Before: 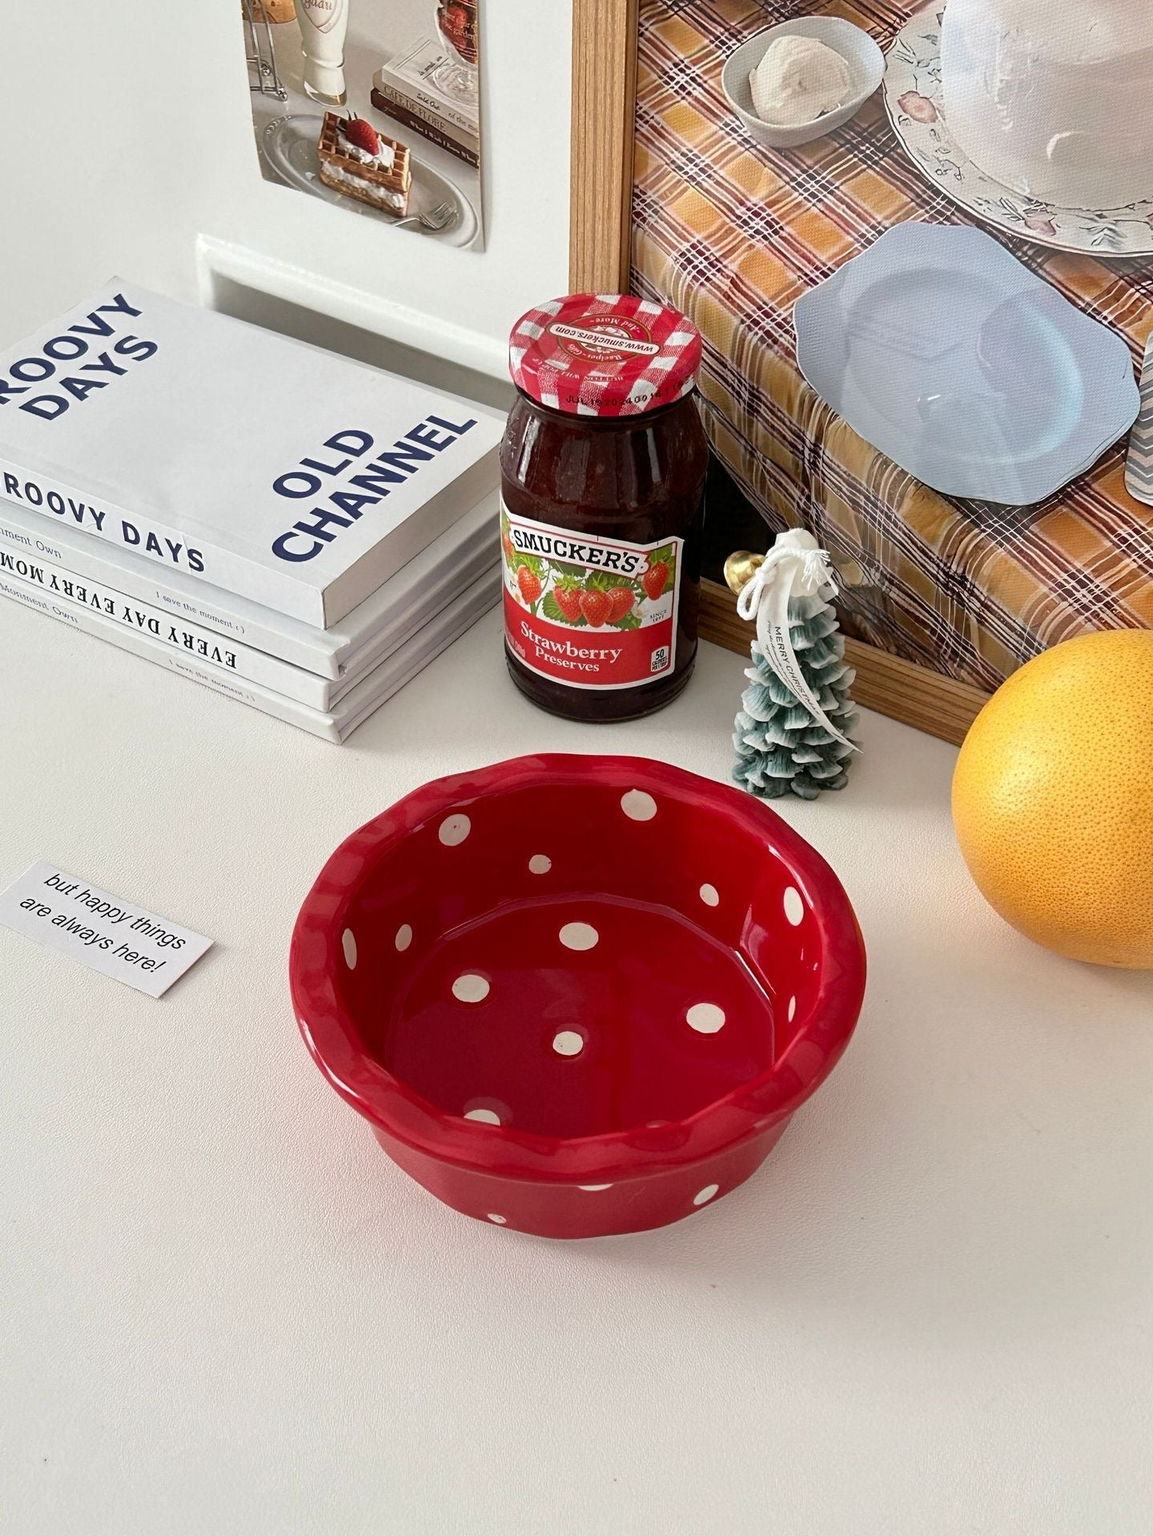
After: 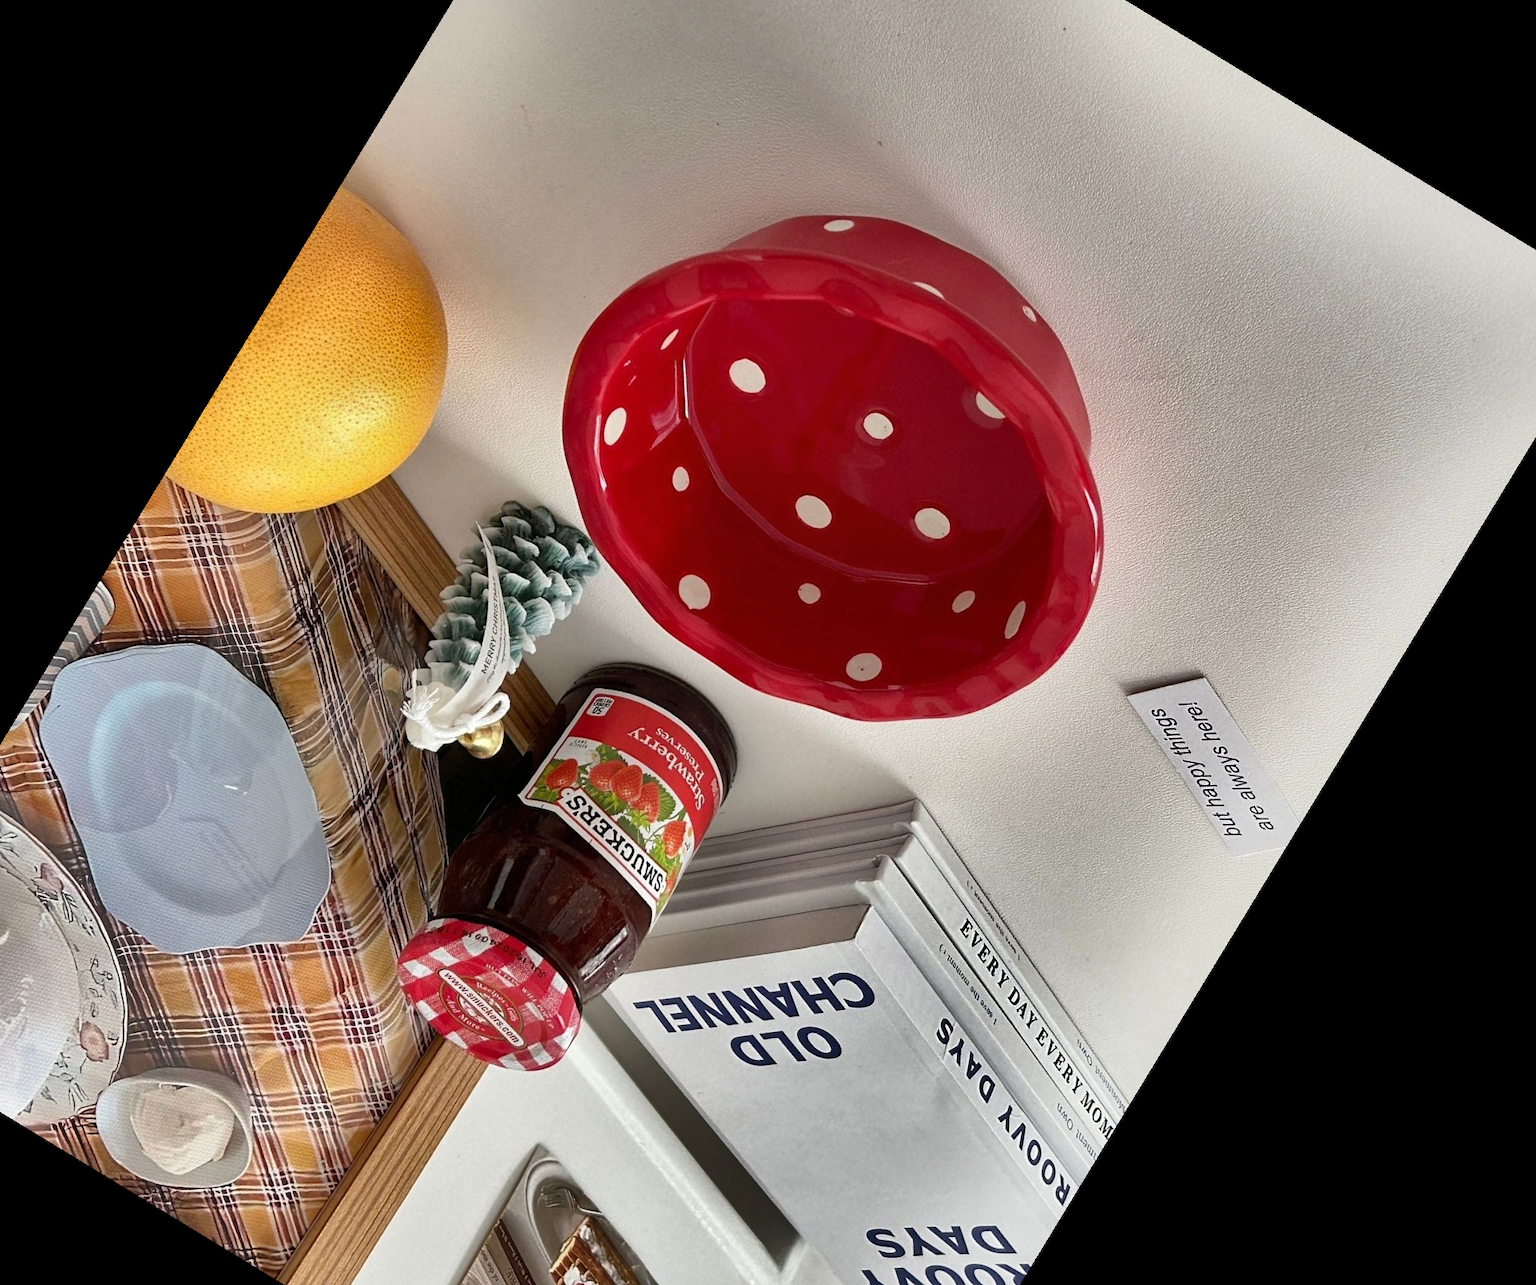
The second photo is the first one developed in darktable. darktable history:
shadows and highlights: shadows 24.5, highlights -78.15, soften with gaussian
crop and rotate: angle 148.68°, left 9.111%, top 15.603%, right 4.588%, bottom 17.041%
